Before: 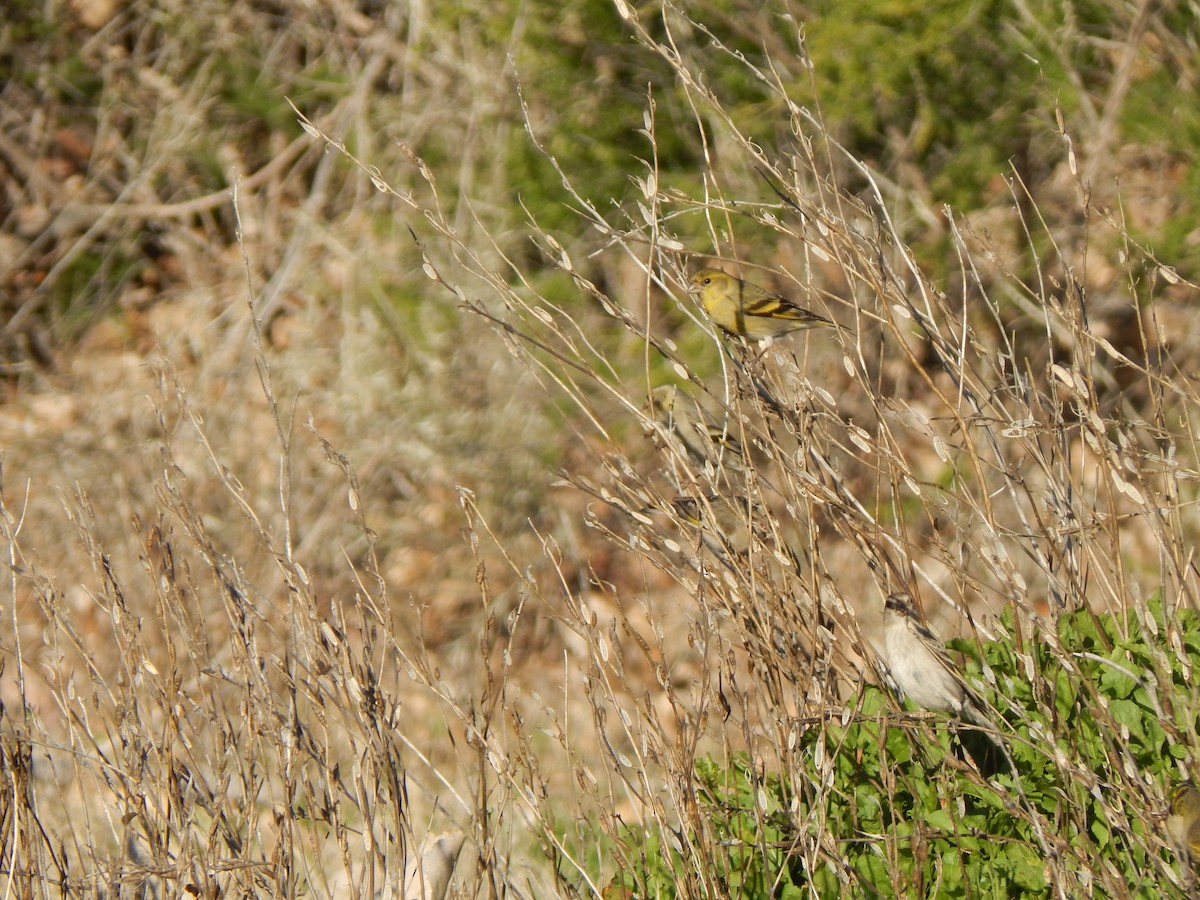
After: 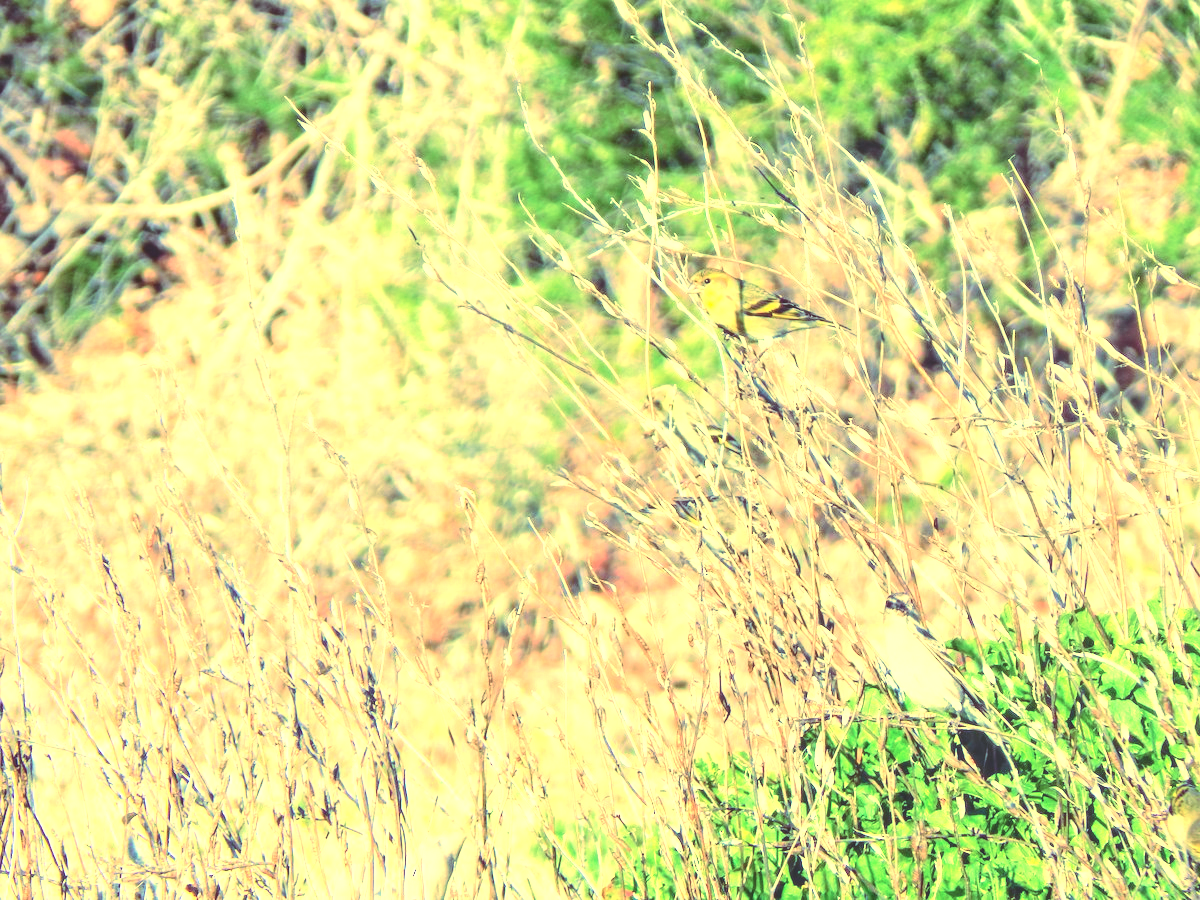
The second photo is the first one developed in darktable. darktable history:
exposure: black level correction 0.001, exposure 1.84 EV, compensate highlight preservation false
tone curve: curves: ch0 [(0, 0.012) (0.052, 0.04) (0.107, 0.086) (0.276, 0.265) (0.461, 0.531) (0.718, 0.79) (0.921, 0.909) (0.999, 0.951)]; ch1 [(0, 0) (0.339, 0.298) (0.402, 0.363) (0.444, 0.415) (0.485, 0.469) (0.494, 0.493) (0.504, 0.501) (0.525, 0.534) (0.555, 0.587) (0.594, 0.647) (1, 1)]; ch2 [(0, 0) (0.48, 0.48) (0.504, 0.5) (0.535, 0.557) (0.581, 0.623) (0.649, 0.683) (0.824, 0.815) (1, 1)], color space Lab, independent channels, preserve colors none
color correction: saturation 0.98
rgb curve: curves: ch0 [(0, 0.186) (0.314, 0.284) (0.576, 0.466) (0.805, 0.691) (0.936, 0.886)]; ch1 [(0, 0.186) (0.314, 0.284) (0.581, 0.534) (0.771, 0.746) (0.936, 0.958)]; ch2 [(0, 0.216) (0.275, 0.39) (1, 1)], mode RGB, independent channels, compensate middle gray true, preserve colors none
local contrast: on, module defaults
